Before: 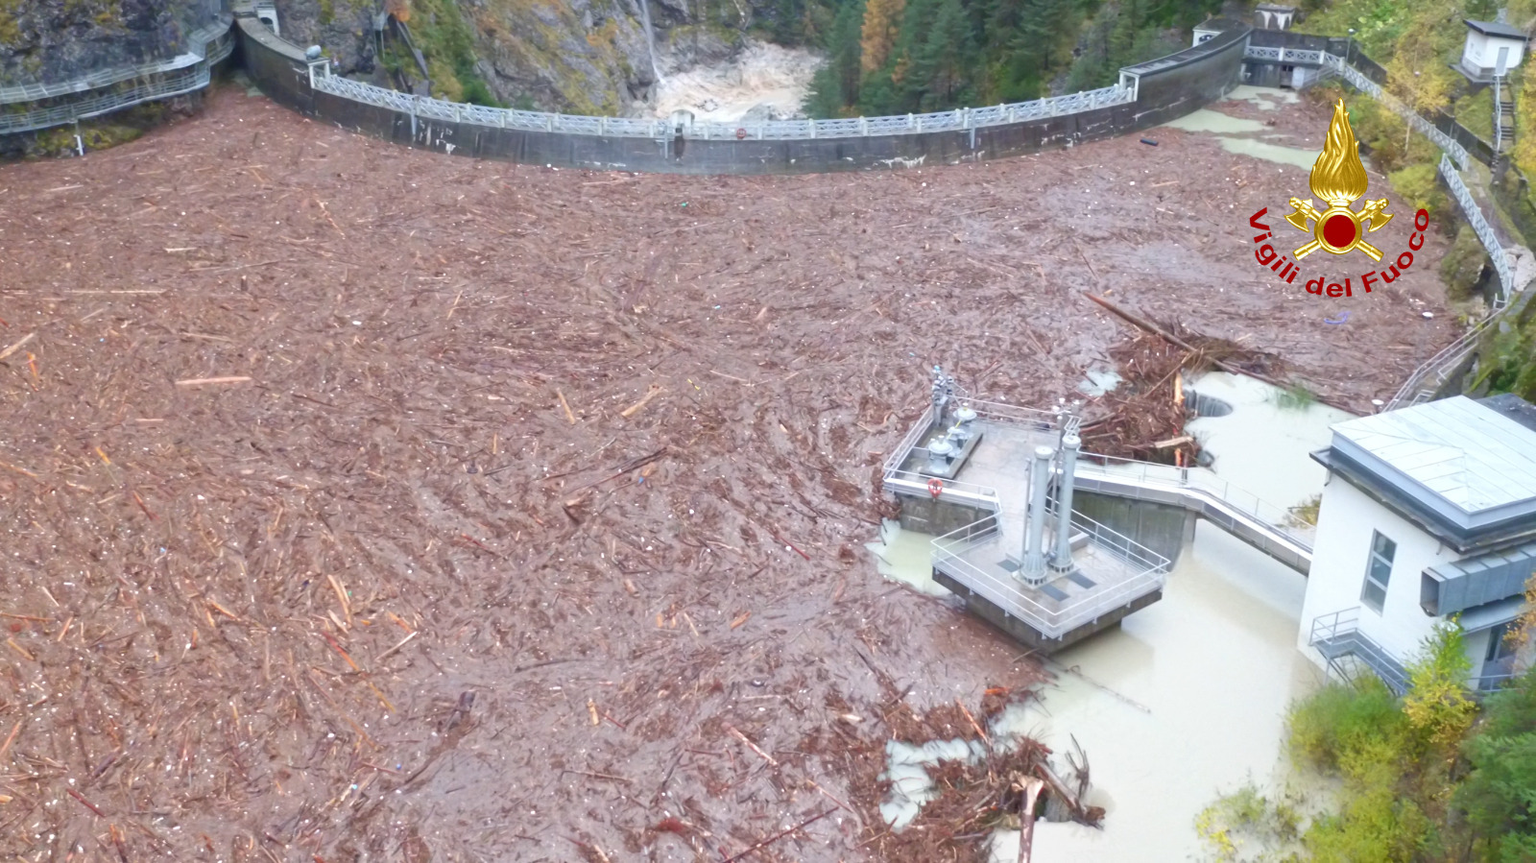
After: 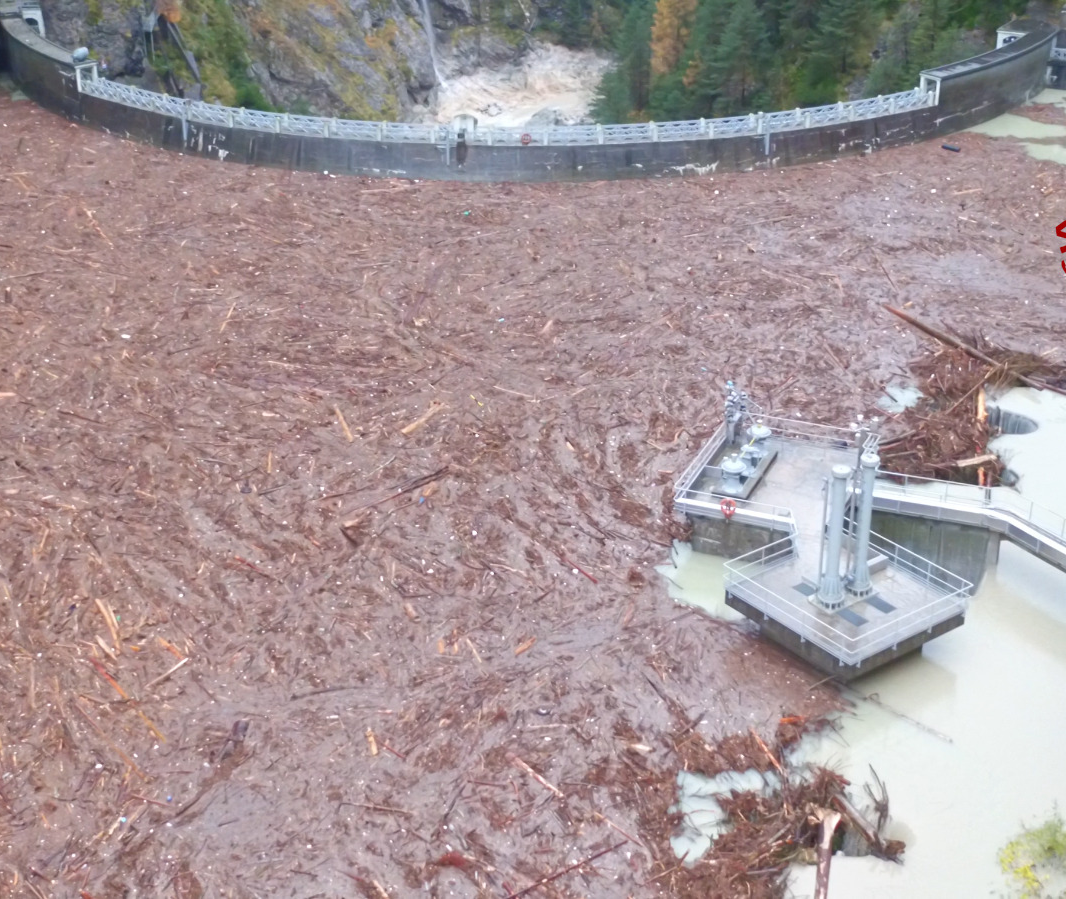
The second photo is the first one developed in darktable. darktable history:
crop: left 15.421%, right 17.928%
